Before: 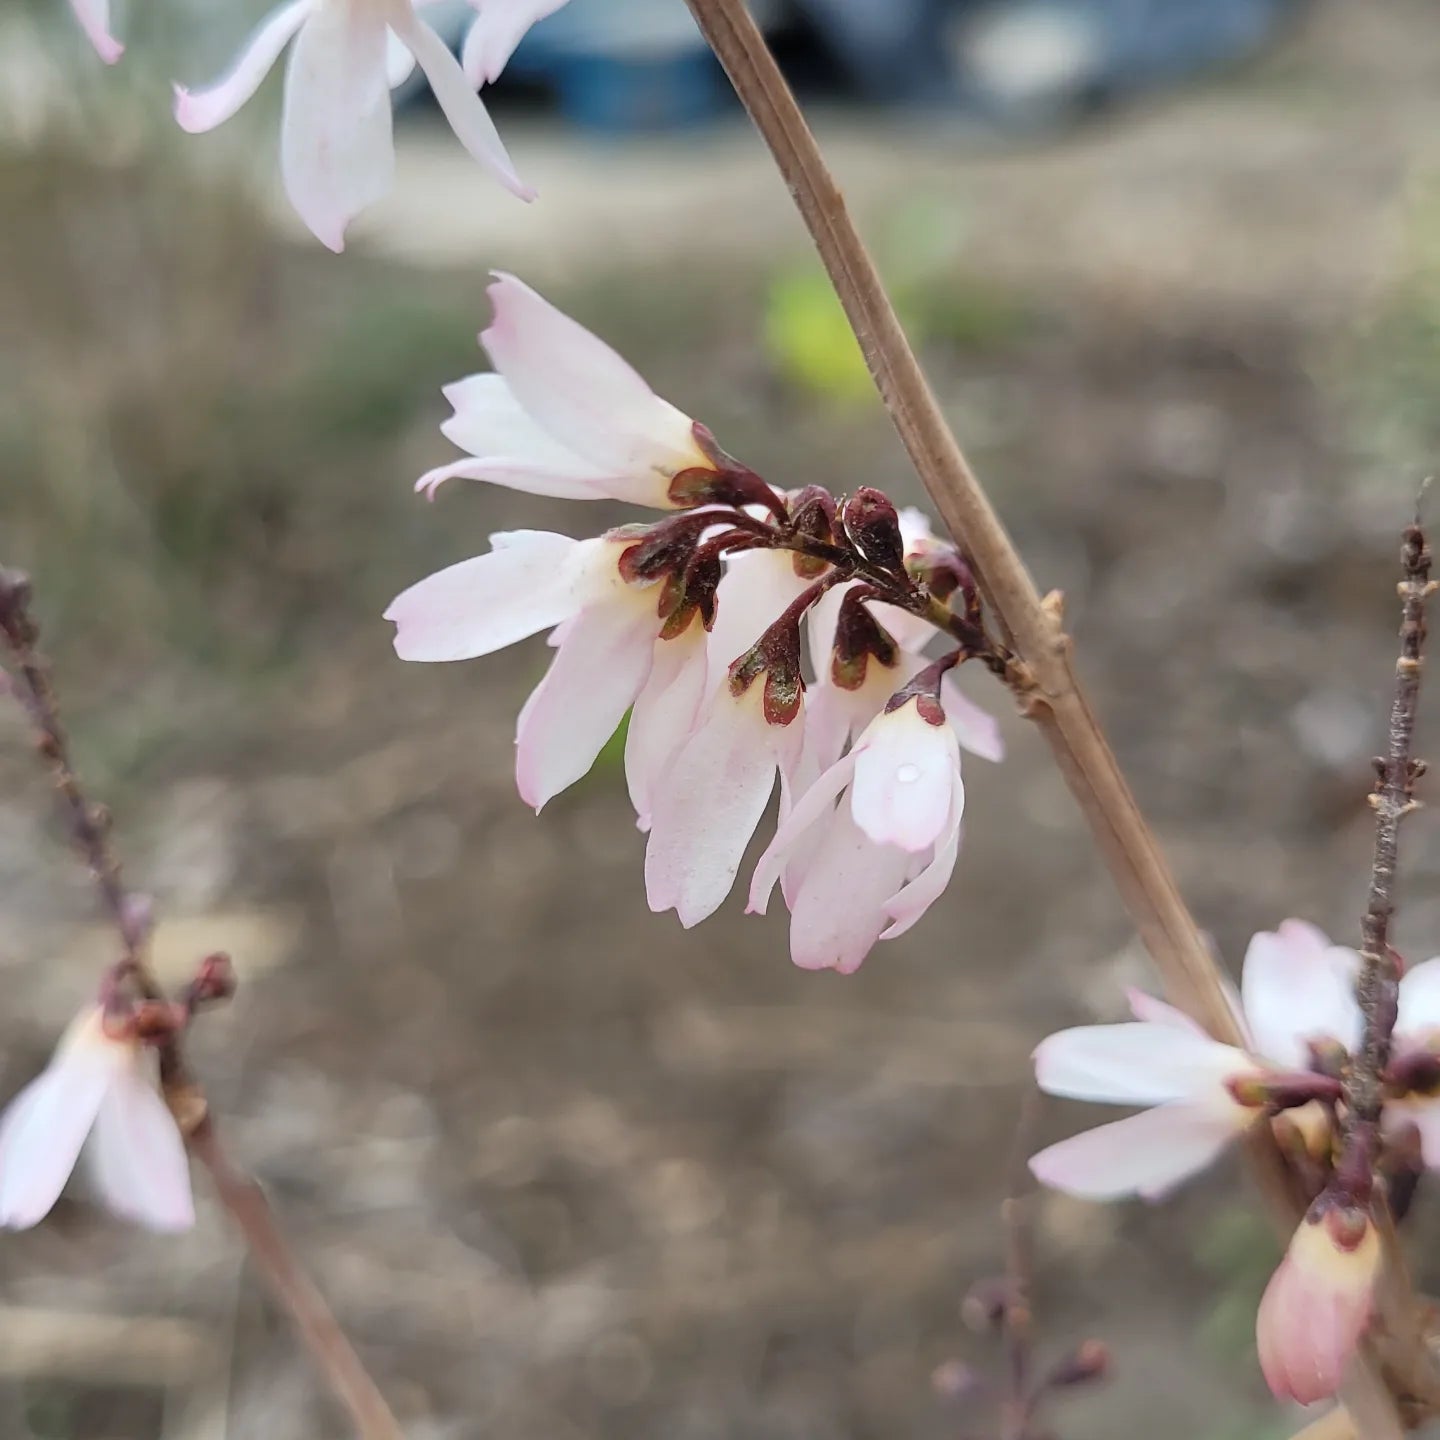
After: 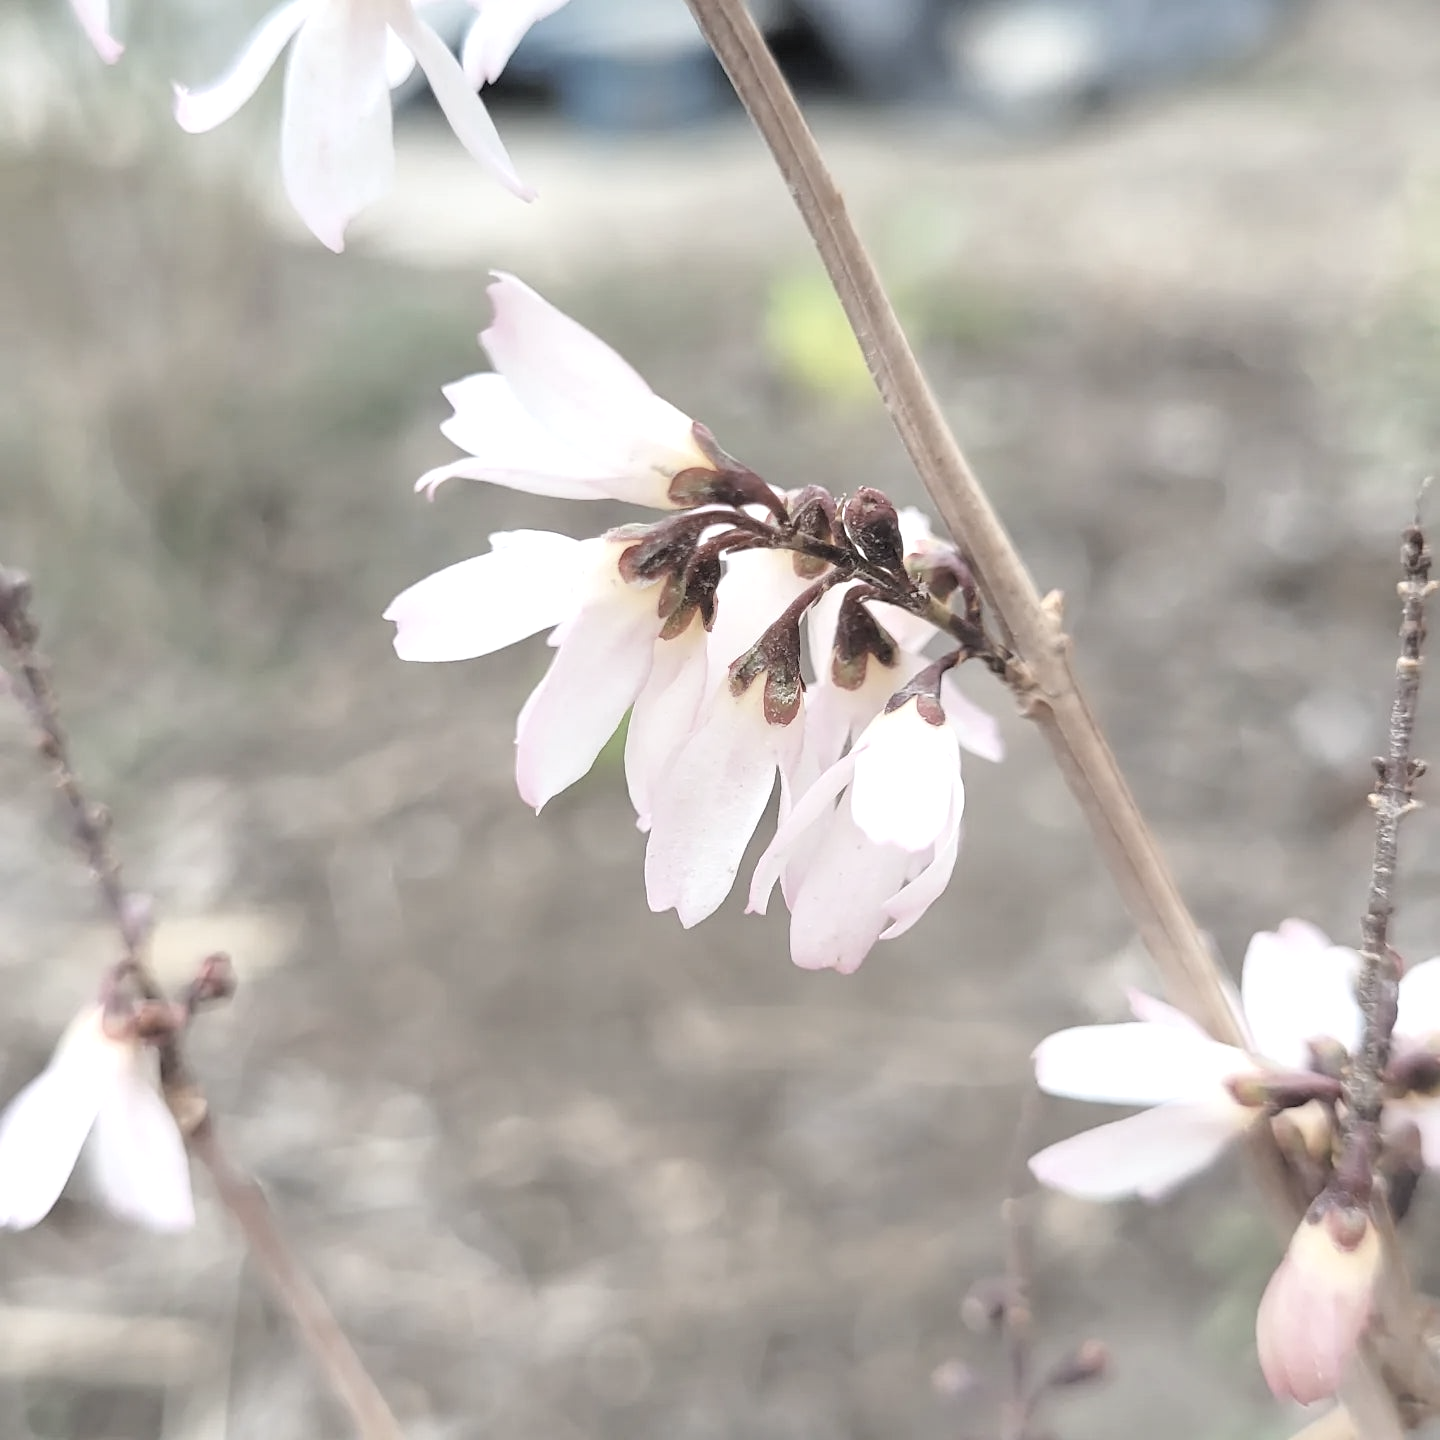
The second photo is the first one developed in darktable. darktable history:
exposure: black level correction 0, exposure 0.6 EV, compensate exposure bias true, compensate highlight preservation false
contrast brightness saturation: brightness 0.18, saturation -0.5
